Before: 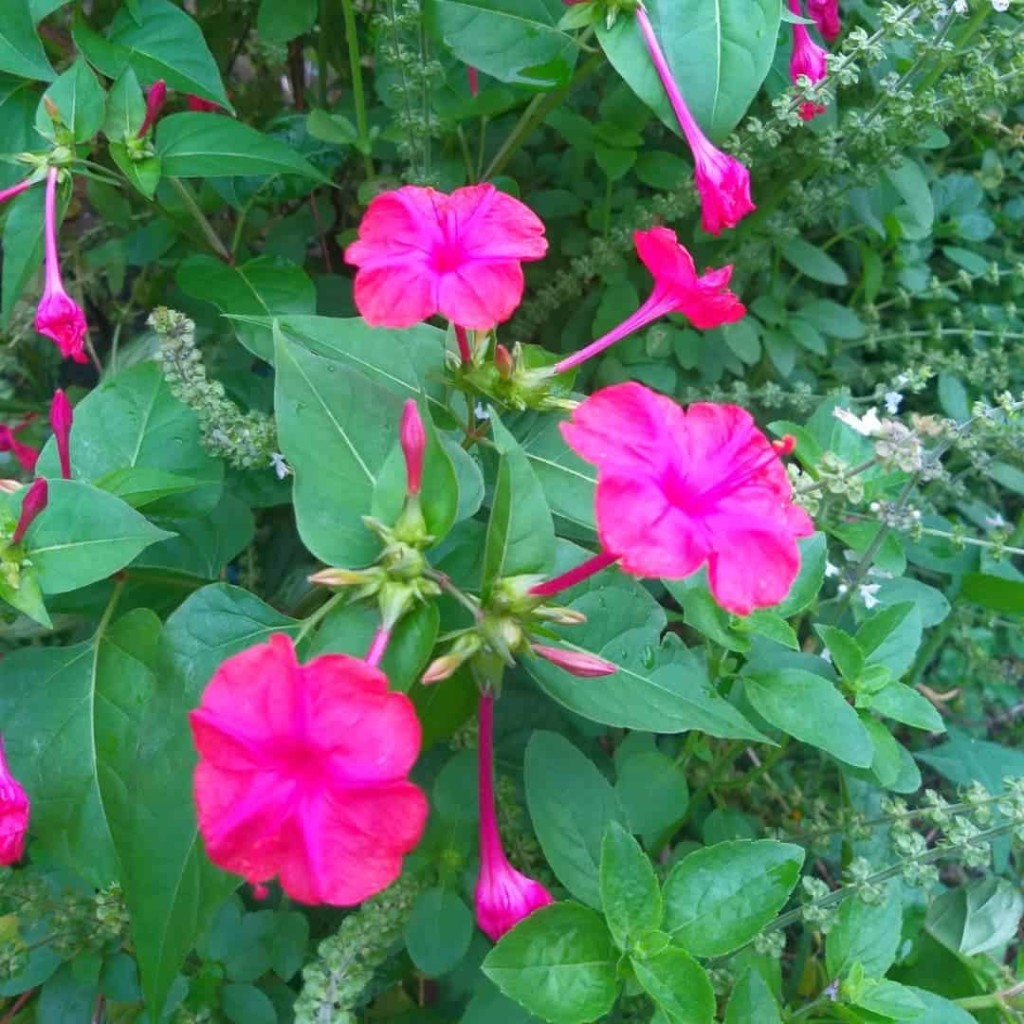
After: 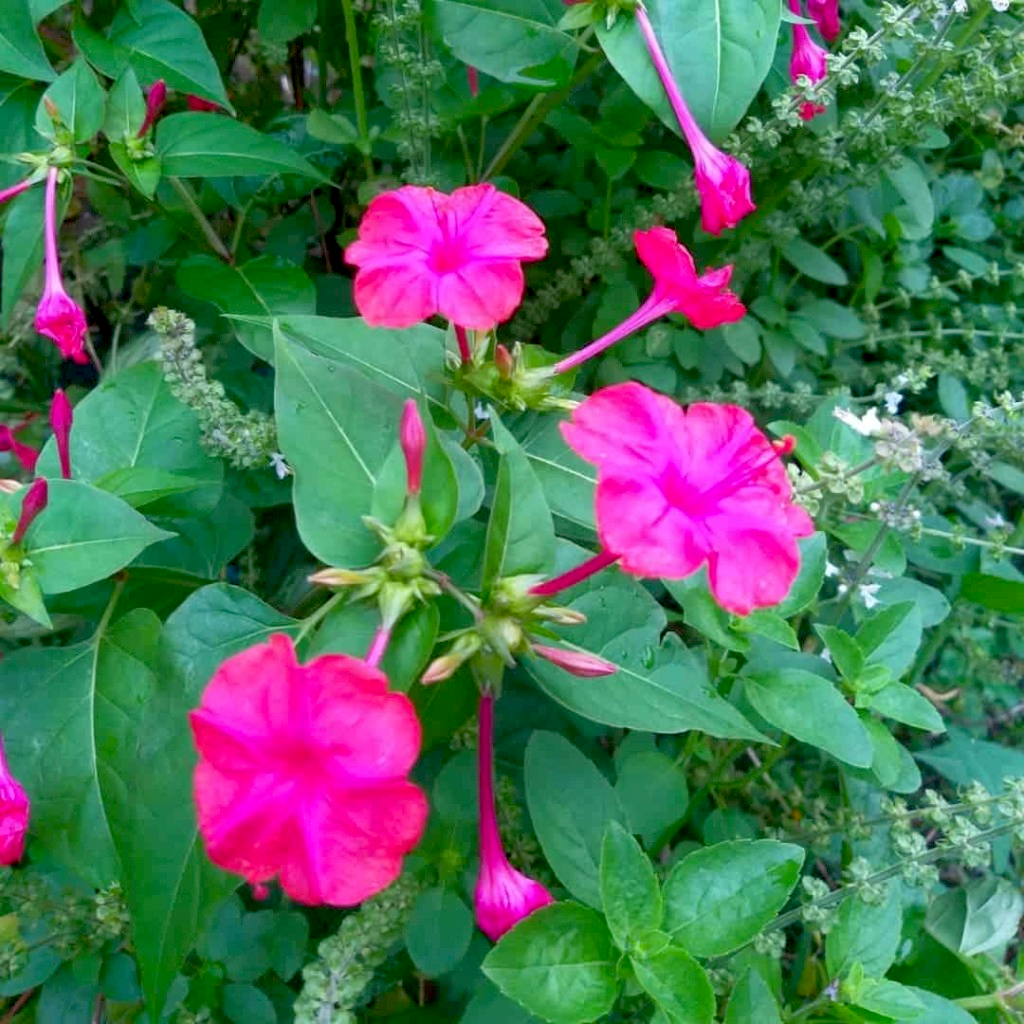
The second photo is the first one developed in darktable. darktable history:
exposure: black level correction 0.016, exposure -0.009 EV, compensate highlight preservation false
shadows and highlights: shadows 12, white point adjustment 1.2, soften with gaussian
